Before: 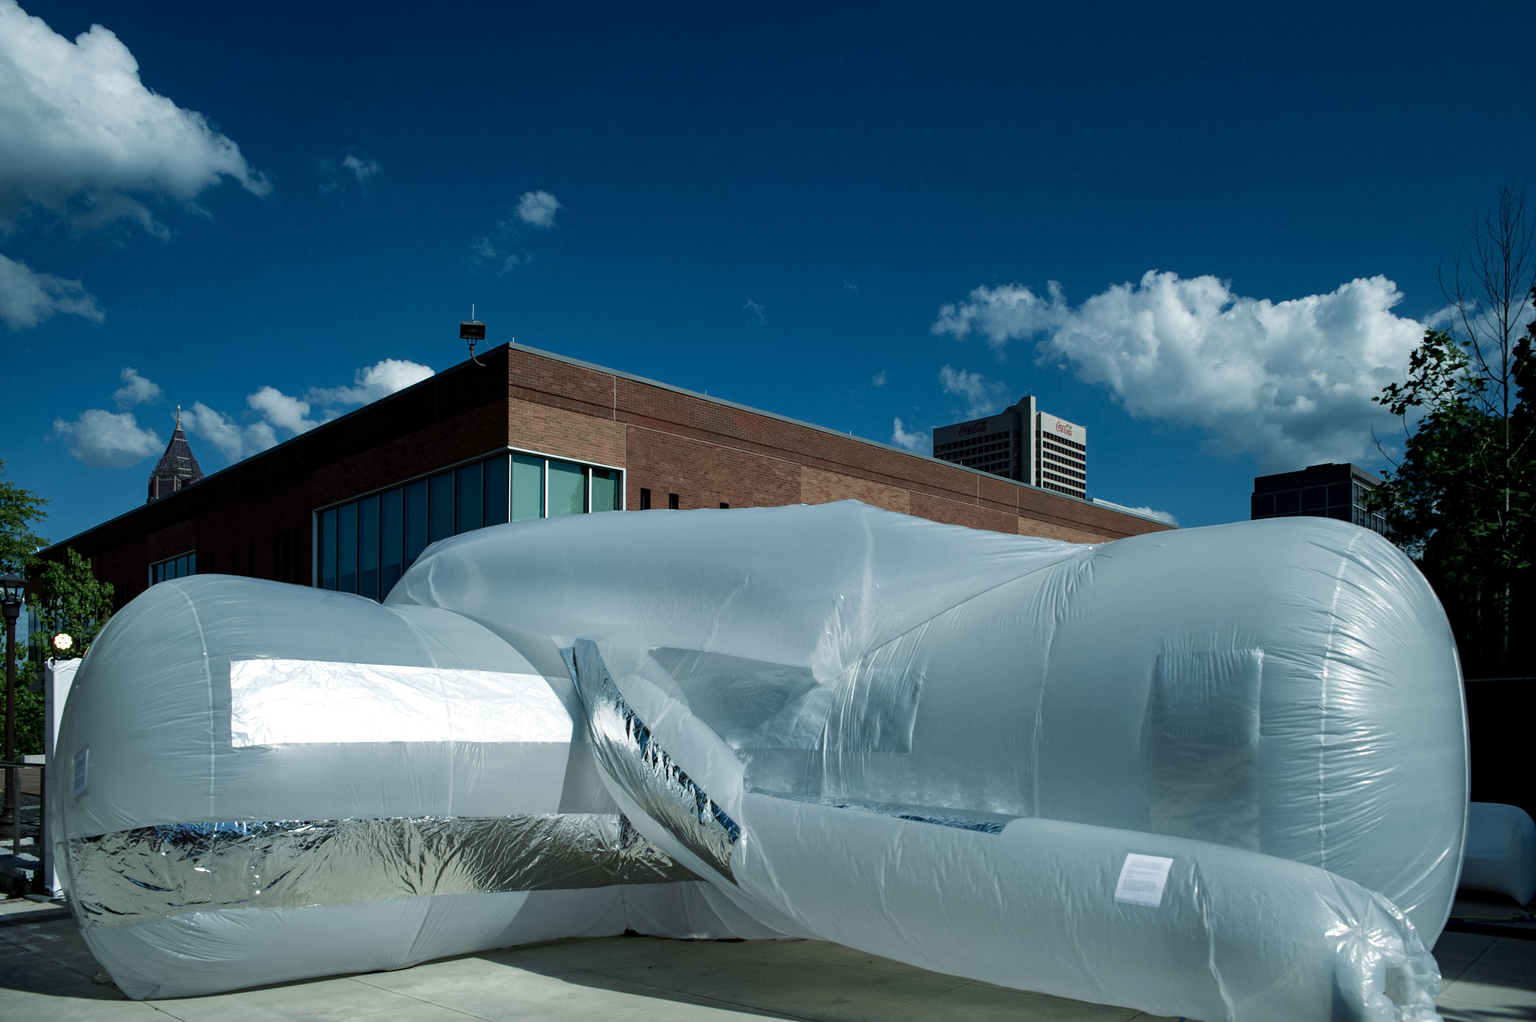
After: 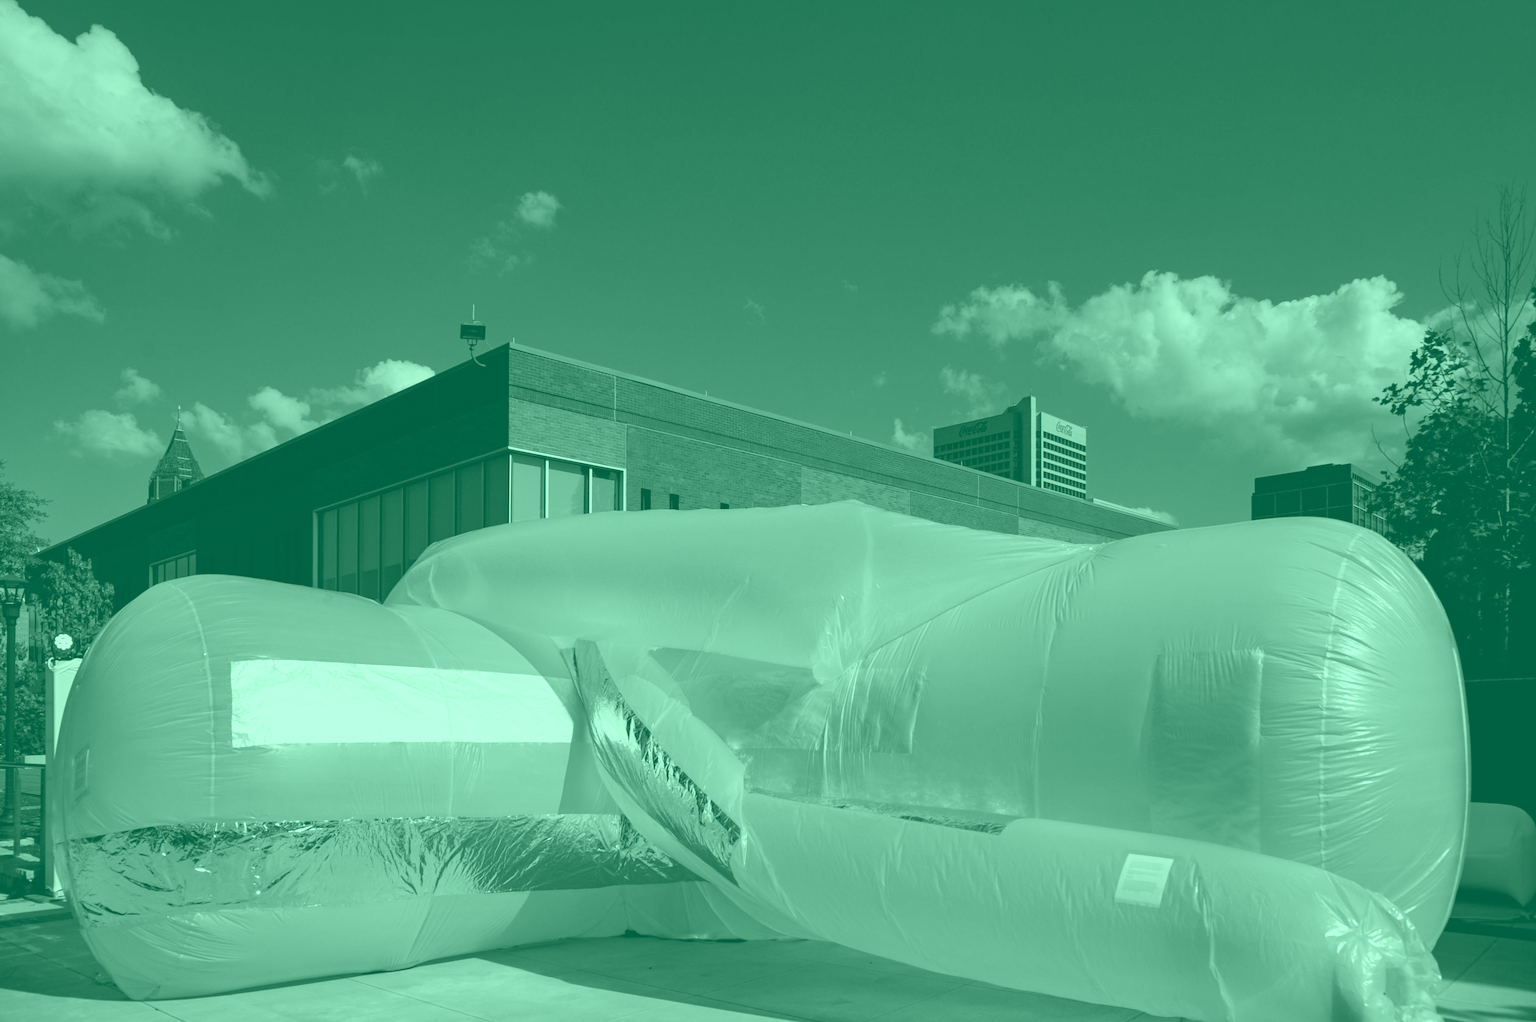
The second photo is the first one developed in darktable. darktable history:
color balance: mode lift, gamma, gain (sRGB), lift [0.997, 0.979, 1.021, 1.011], gamma [1, 1.084, 0.916, 0.998], gain [1, 0.87, 1.13, 1.101], contrast 4.55%, contrast fulcrum 38.24%, output saturation 104.09%
exposure: black level correction 0, exposure 0.6 EV, compensate highlight preservation false
colorize: hue 147.6°, saturation 65%, lightness 21.64%
